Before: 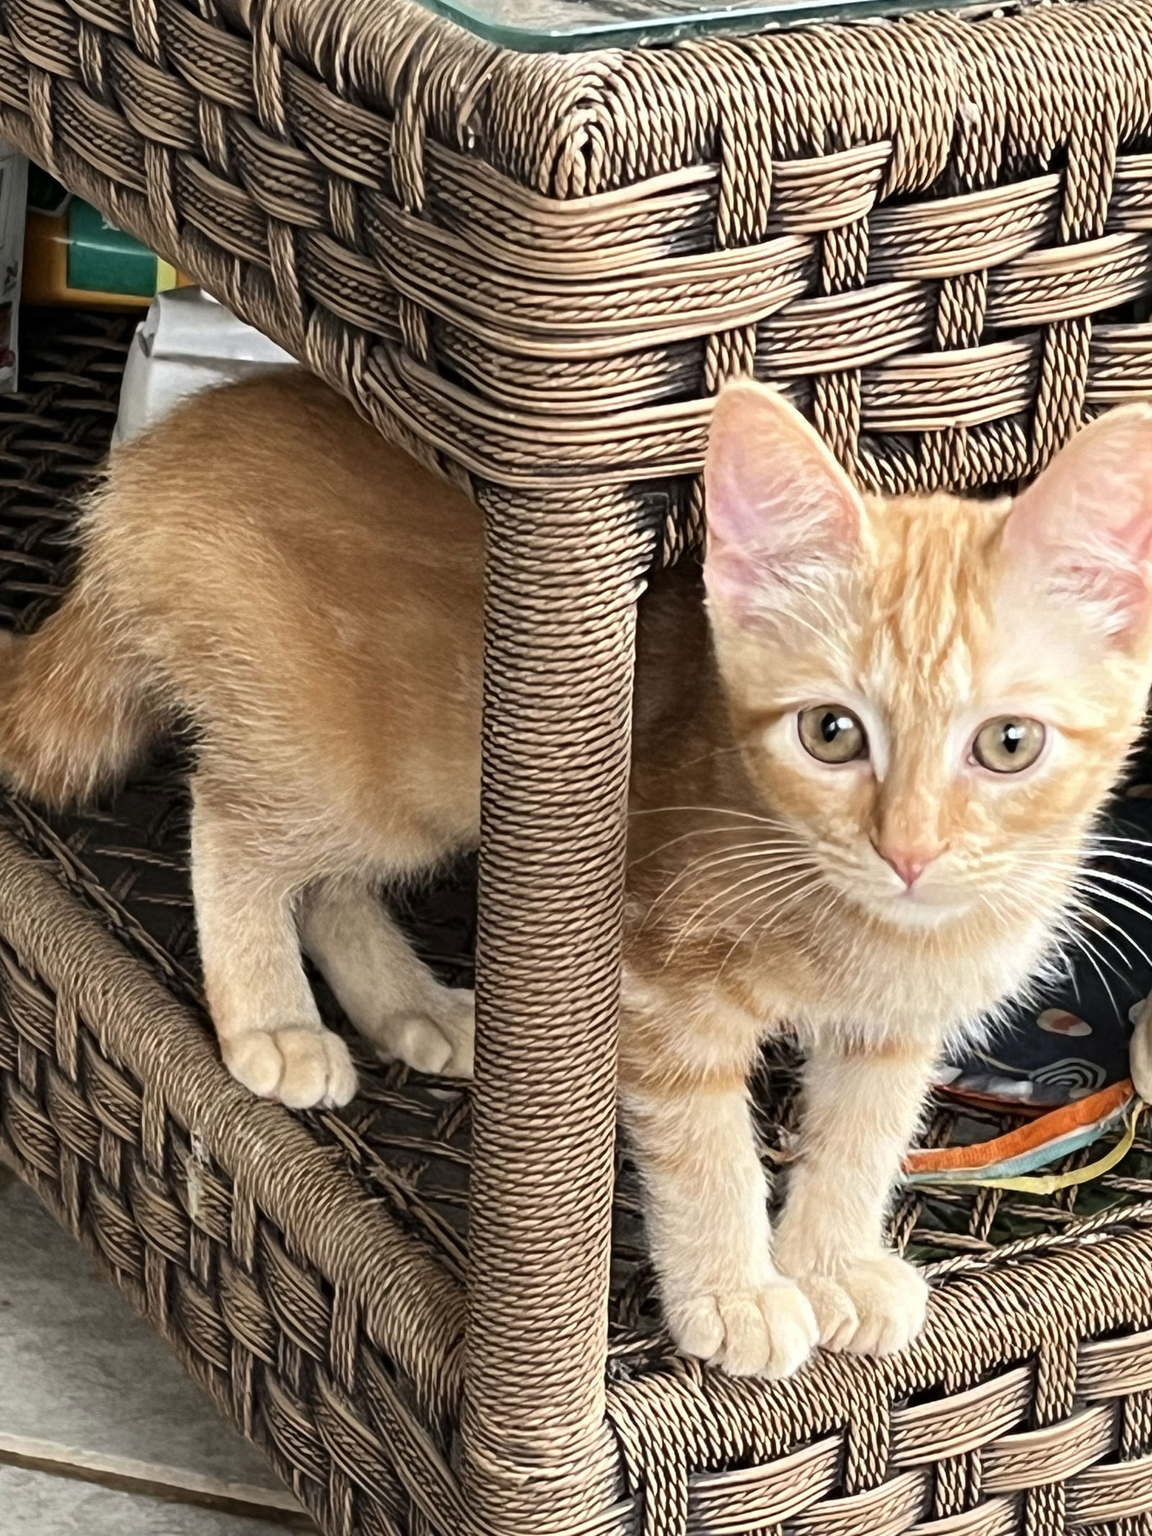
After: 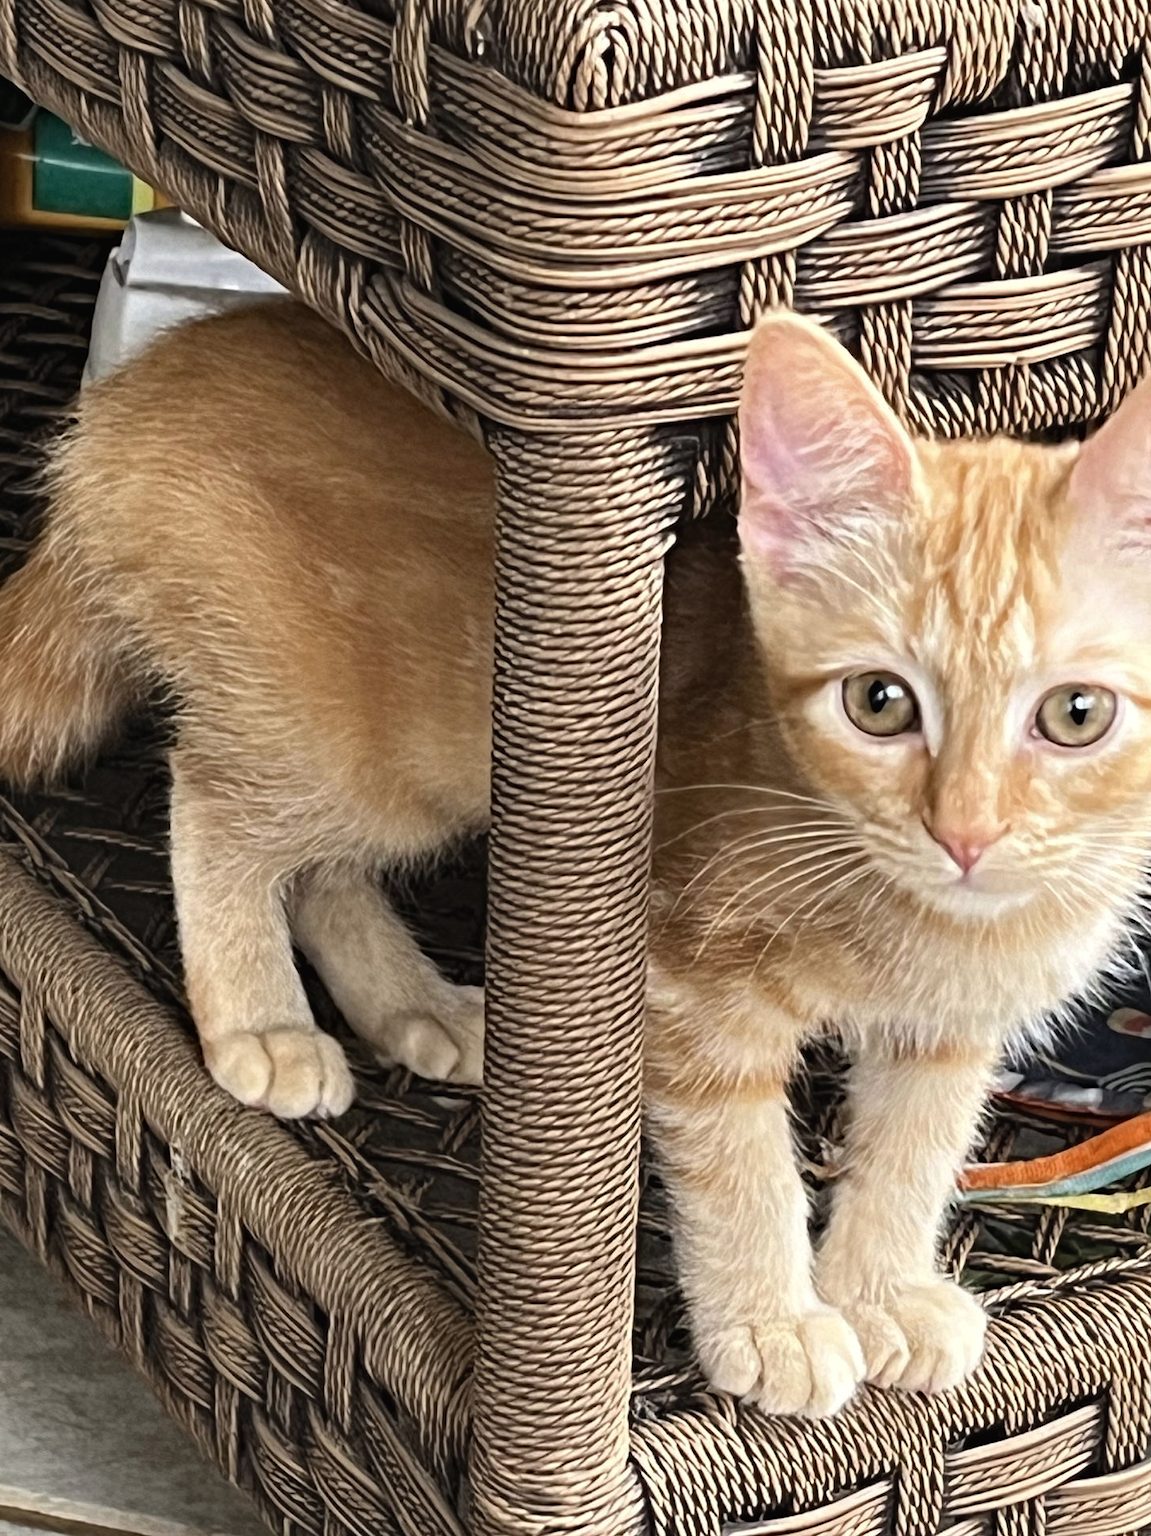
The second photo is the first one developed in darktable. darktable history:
contrast brightness saturation: contrast -0.08, brightness -0.04, saturation -0.11
levels: levels [0.016, 0.484, 0.953]
haze removal: compatibility mode true, adaptive false
crop: left 3.305%, top 6.436%, right 6.389%, bottom 3.258%
